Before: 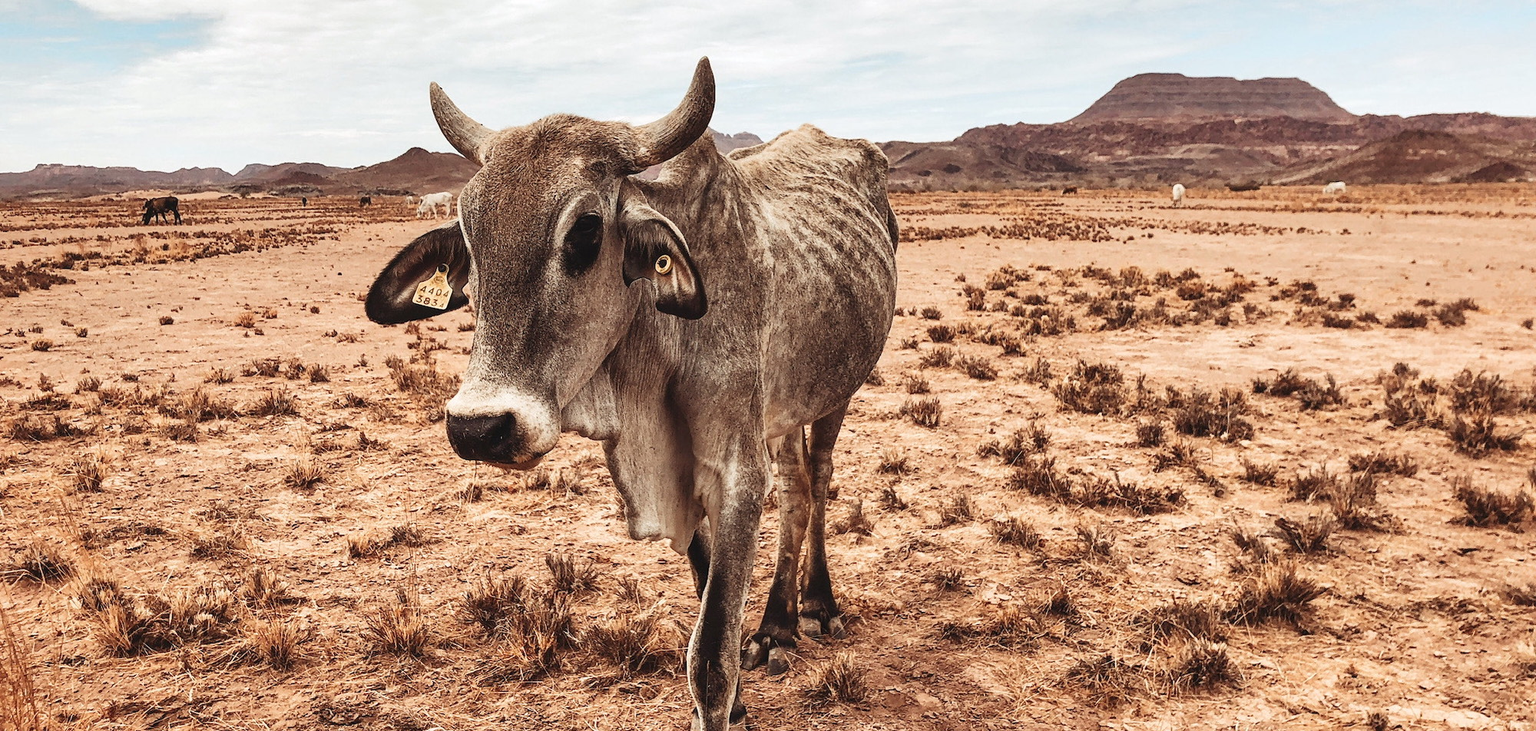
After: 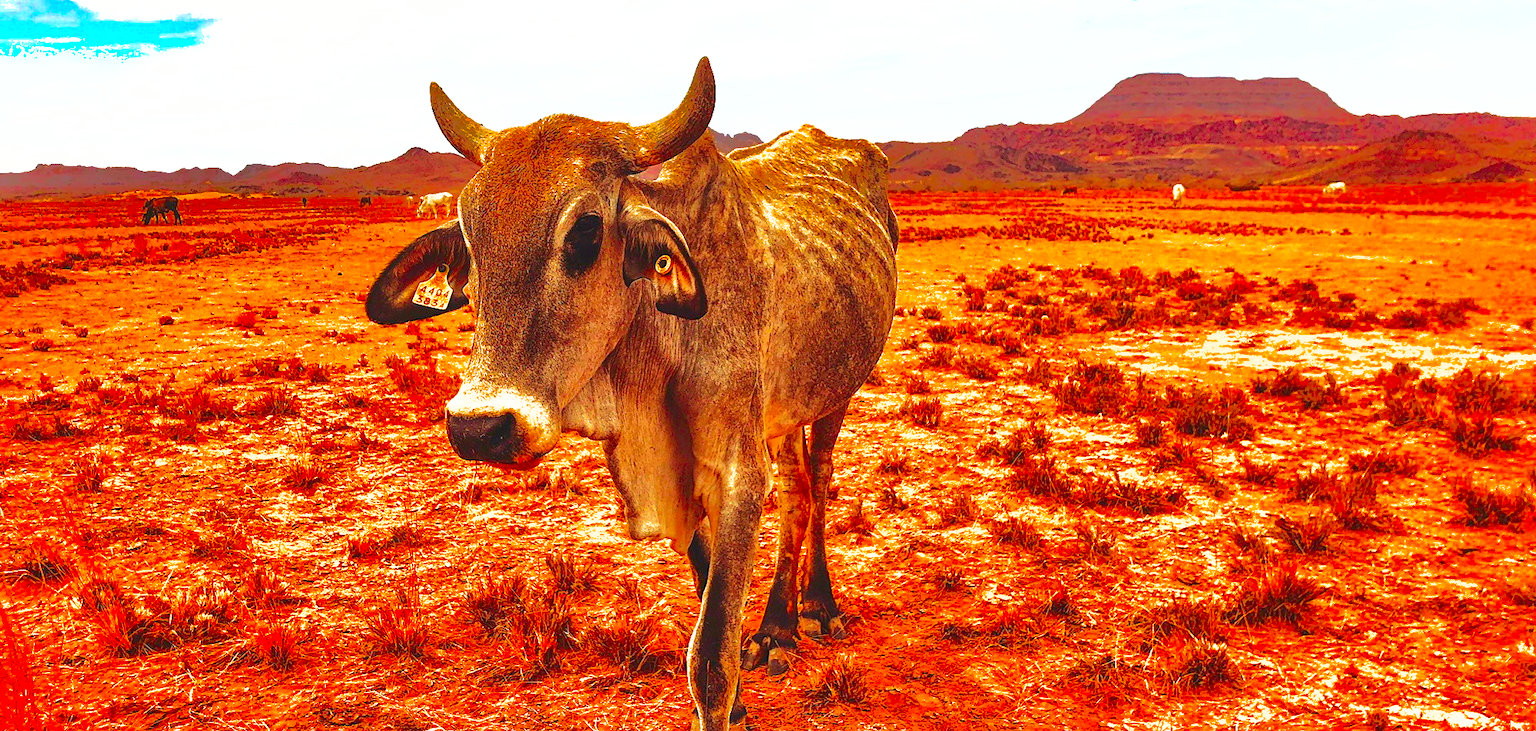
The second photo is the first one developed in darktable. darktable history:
shadows and highlights: shadows 38.62, highlights -76.23
color correction: highlights b* 0.046, saturation 2.96
exposure: black level correction 0, exposure 0.5 EV, compensate highlight preservation false
